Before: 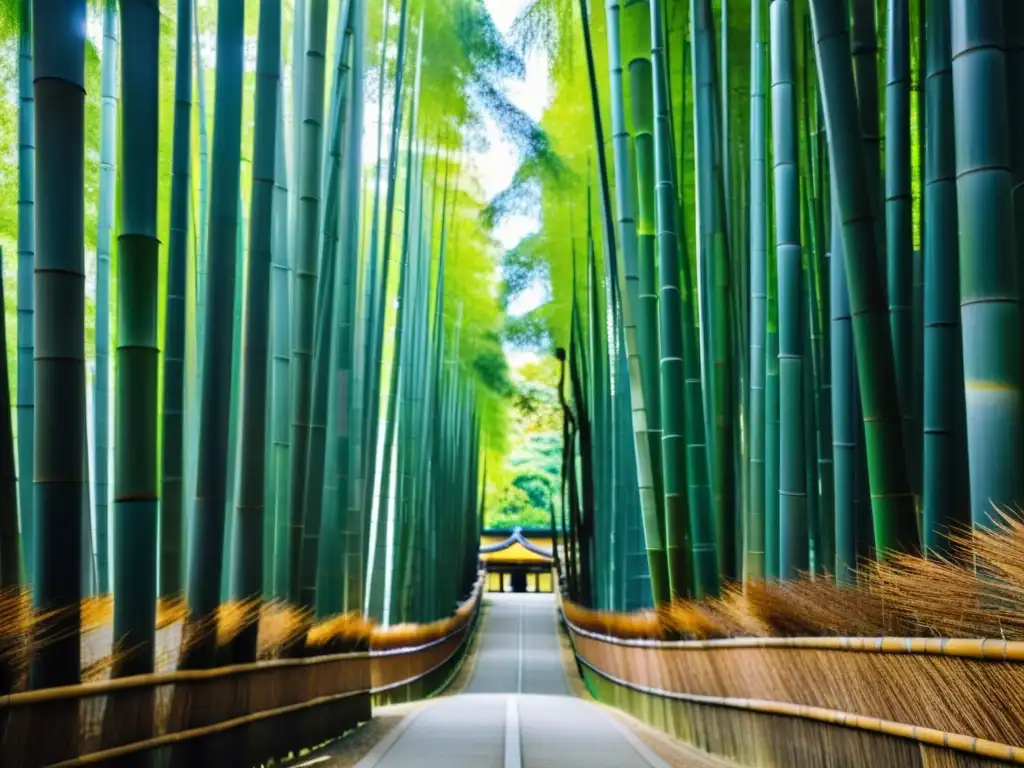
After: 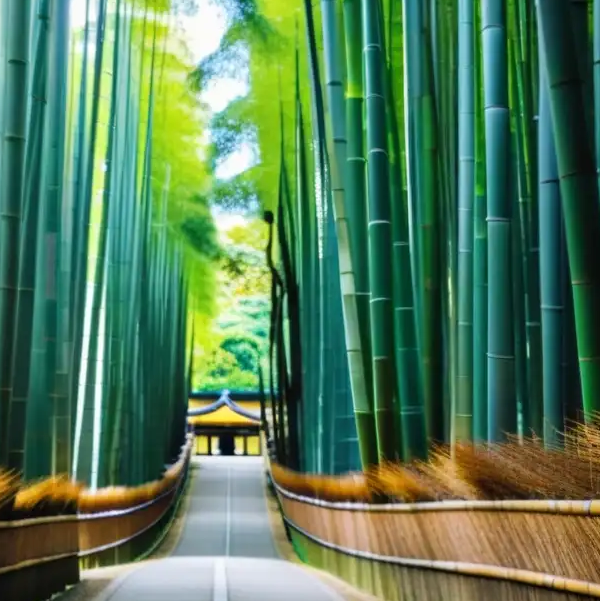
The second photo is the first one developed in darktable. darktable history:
crop and rotate: left 28.6%, top 17.861%, right 12.752%, bottom 3.854%
